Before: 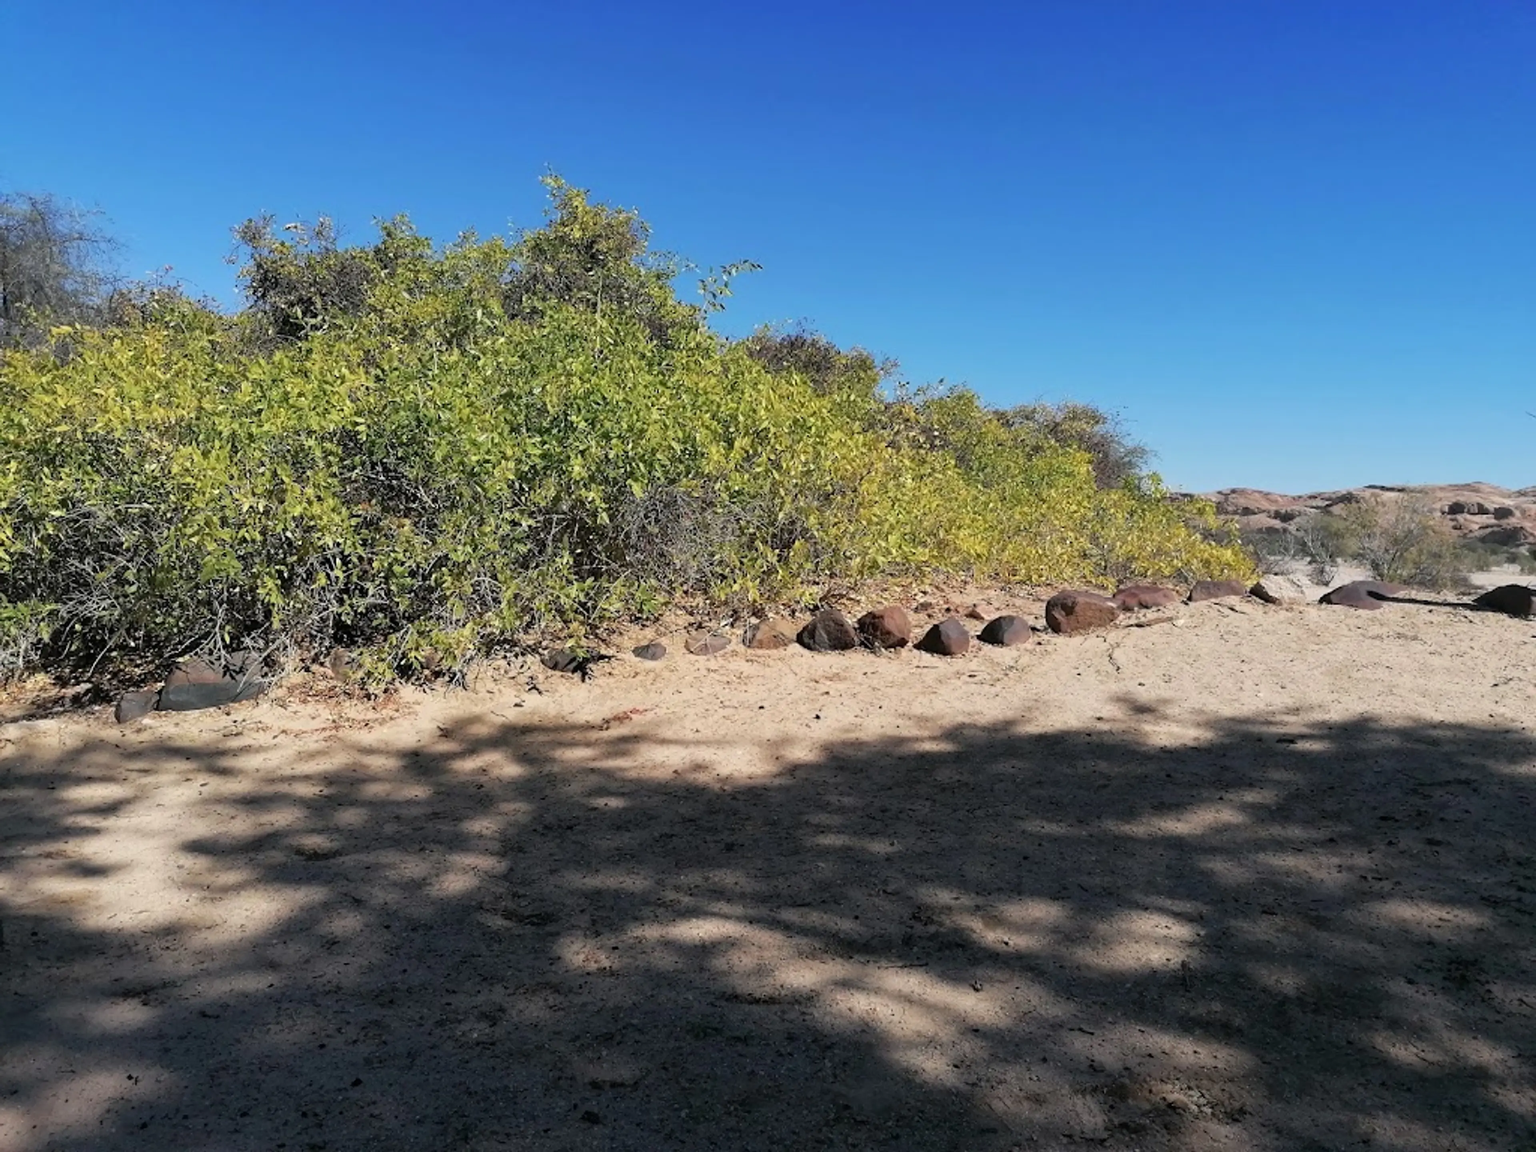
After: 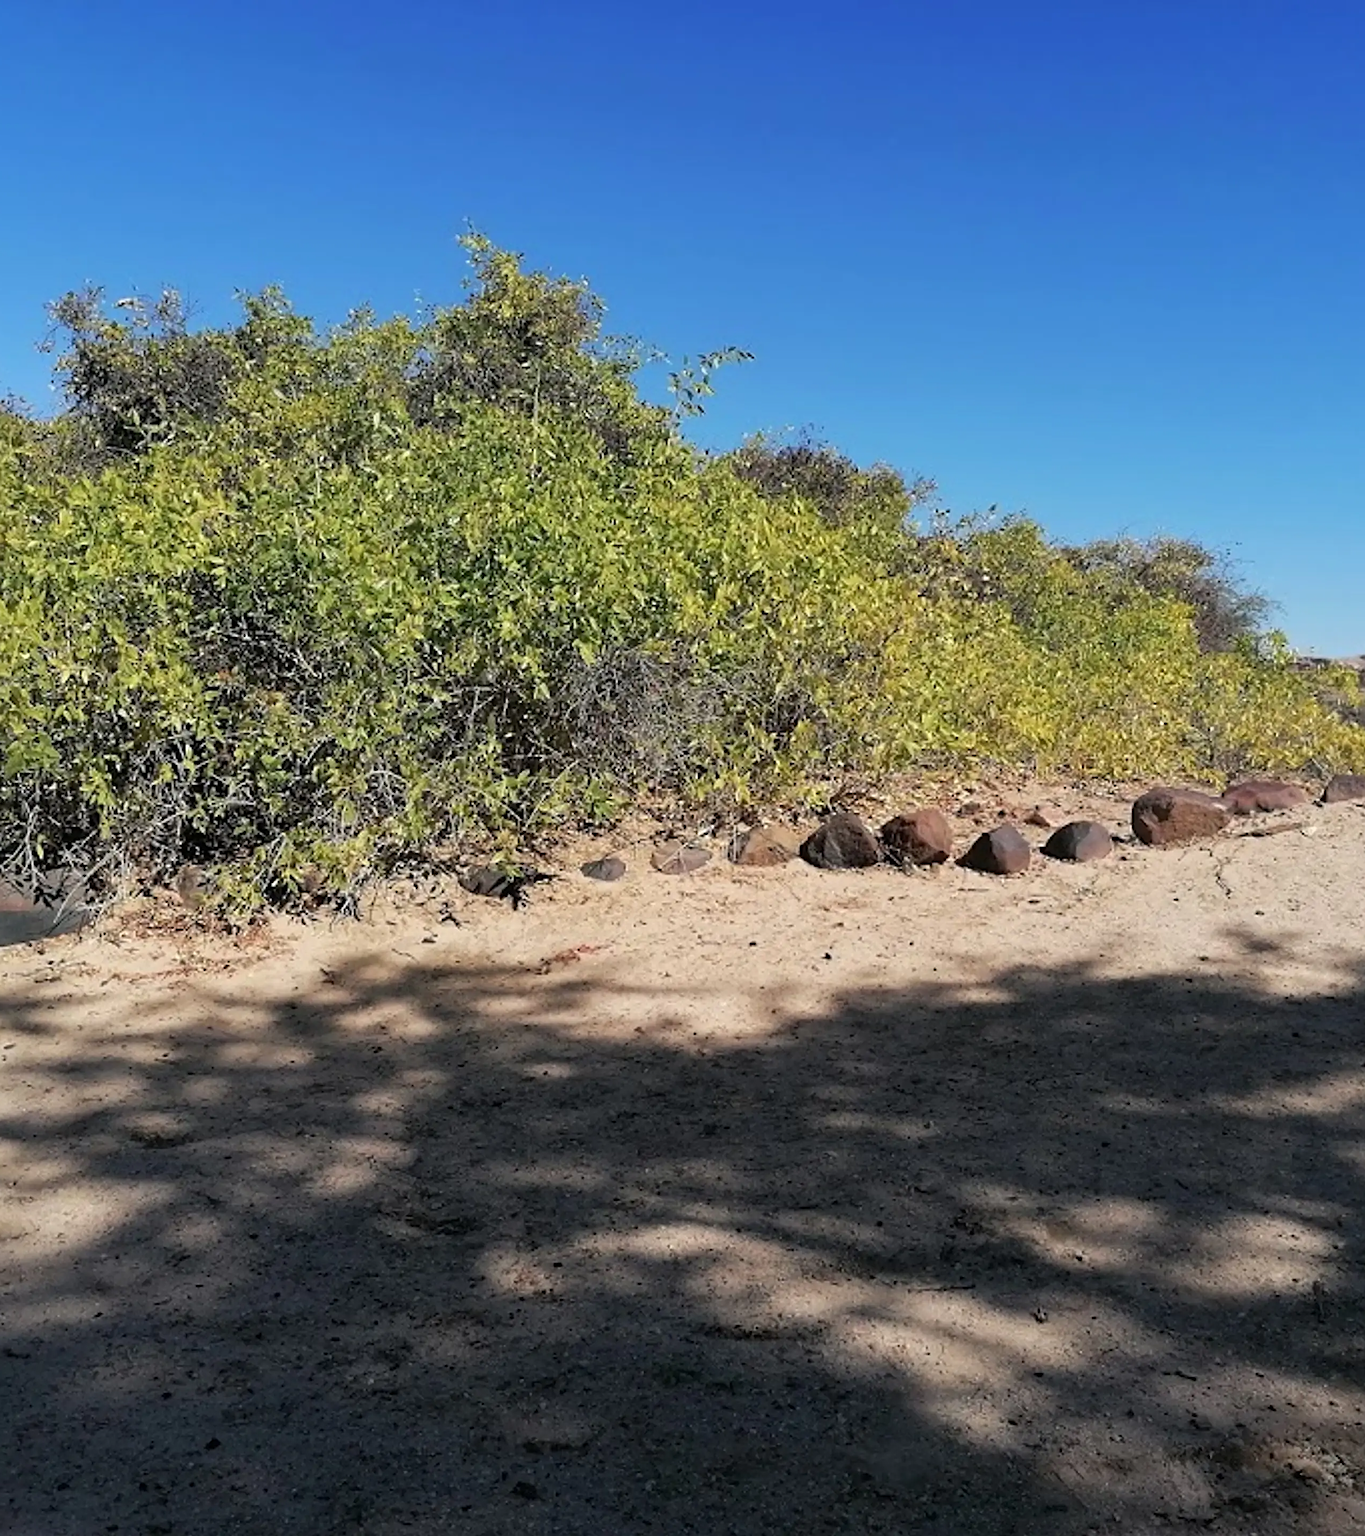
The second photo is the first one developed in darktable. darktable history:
crop and rotate: left 12.858%, right 20.454%
sharpen: on, module defaults
tone equalizer: edges refinement/feathering 500, mask exposure compensation -1.57 EV, preserve details no
